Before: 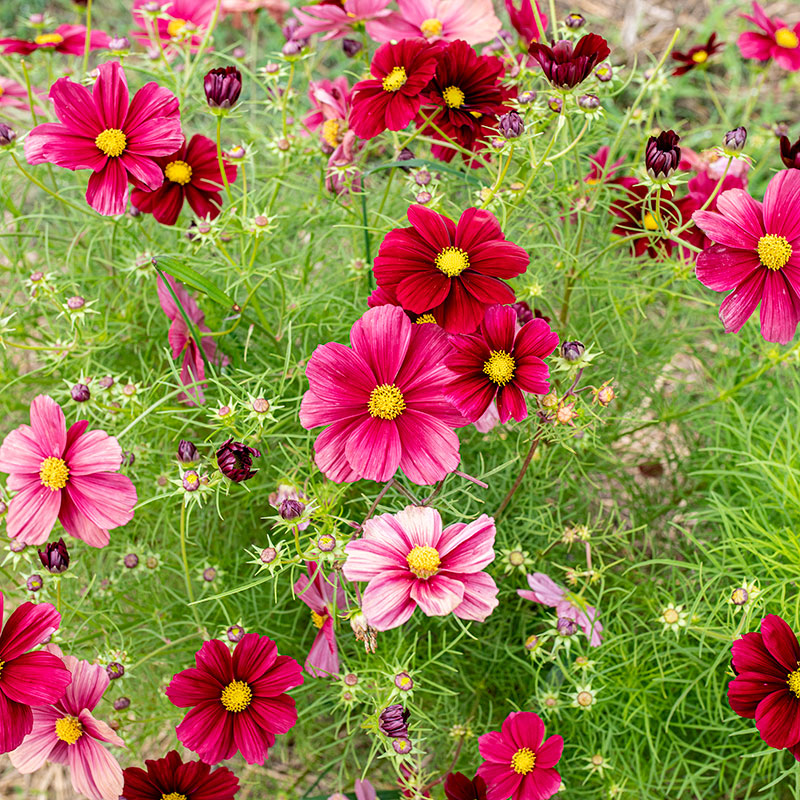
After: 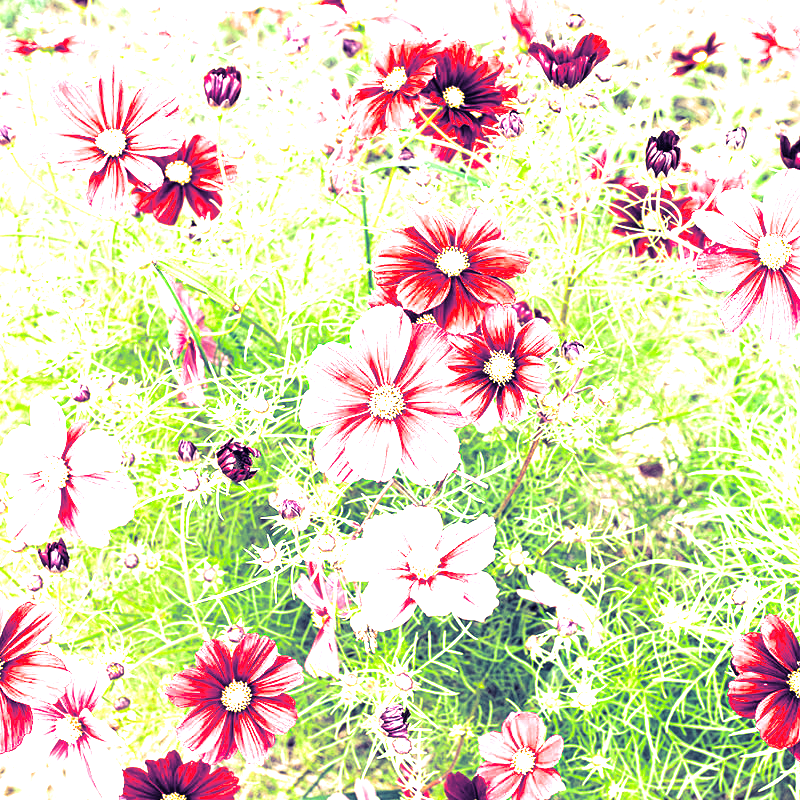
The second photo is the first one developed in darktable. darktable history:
exposure: black level correction 0, exposure 2 EV, compensate highlight preservation false
tone equalizer: on, module defaults
split-toning: shadows › hue 242.67°, shadows › saturation 0.733, highlights › hue 45.33°, highlights › saturation 0.667, balance -53.304, compress 21.15%
